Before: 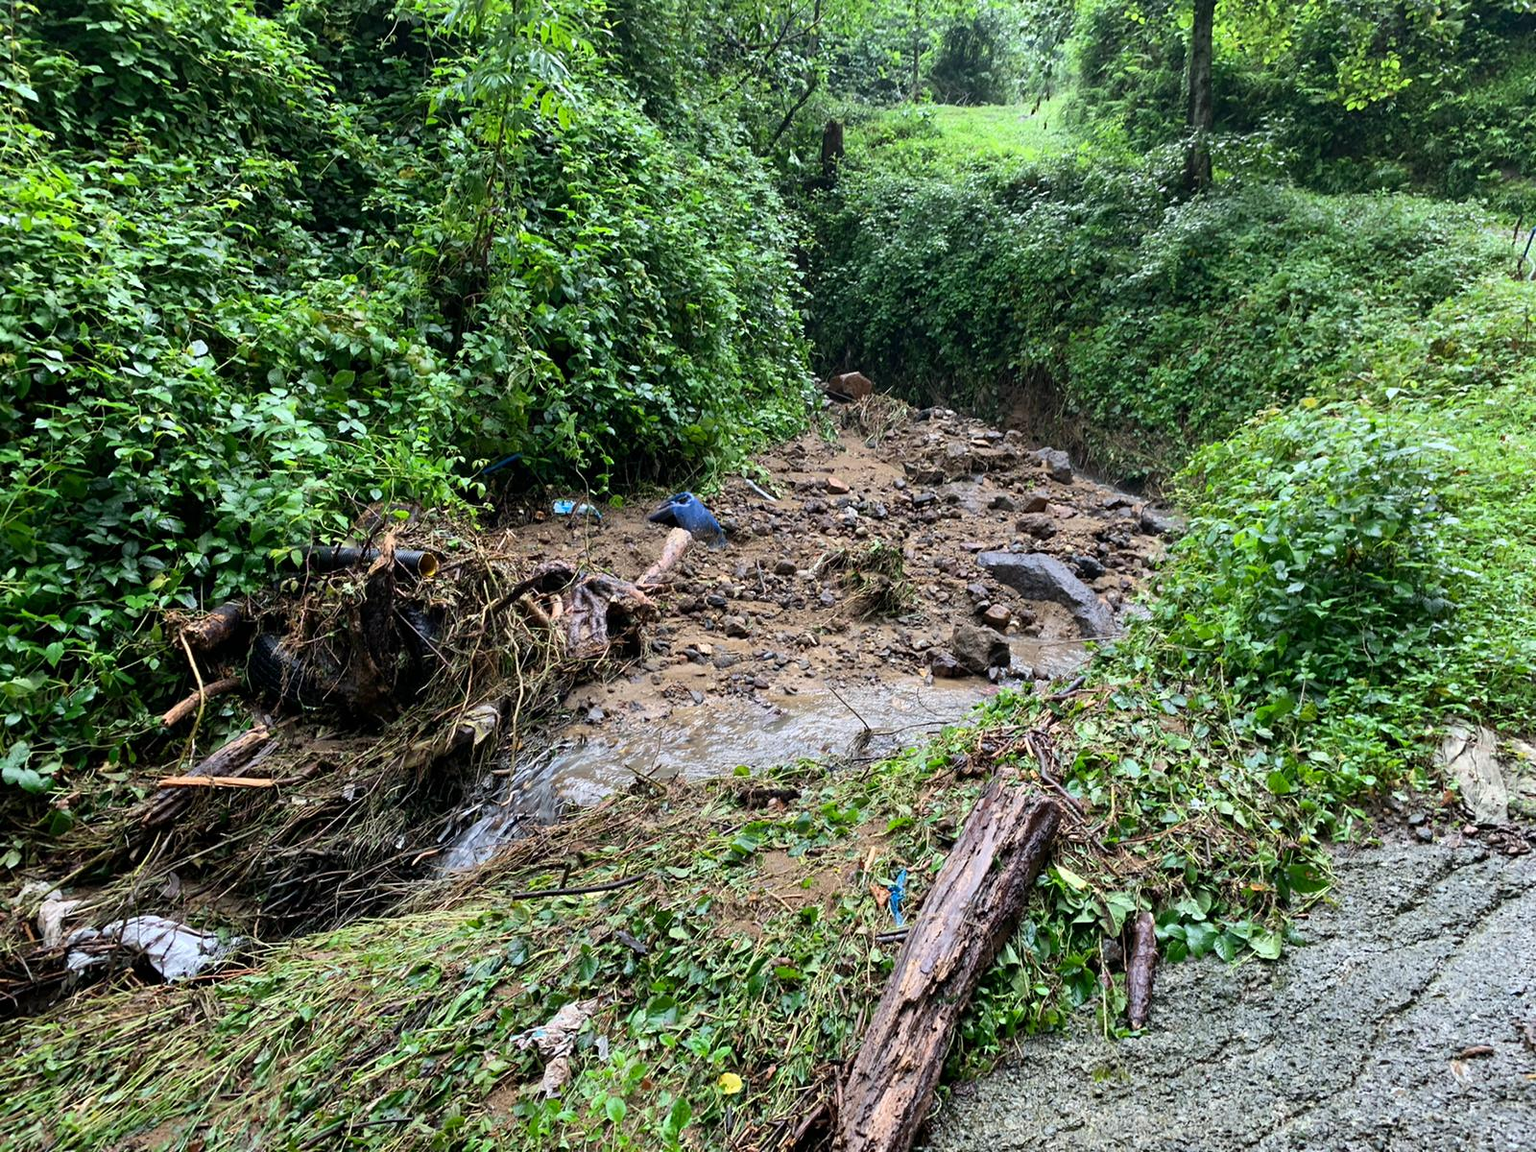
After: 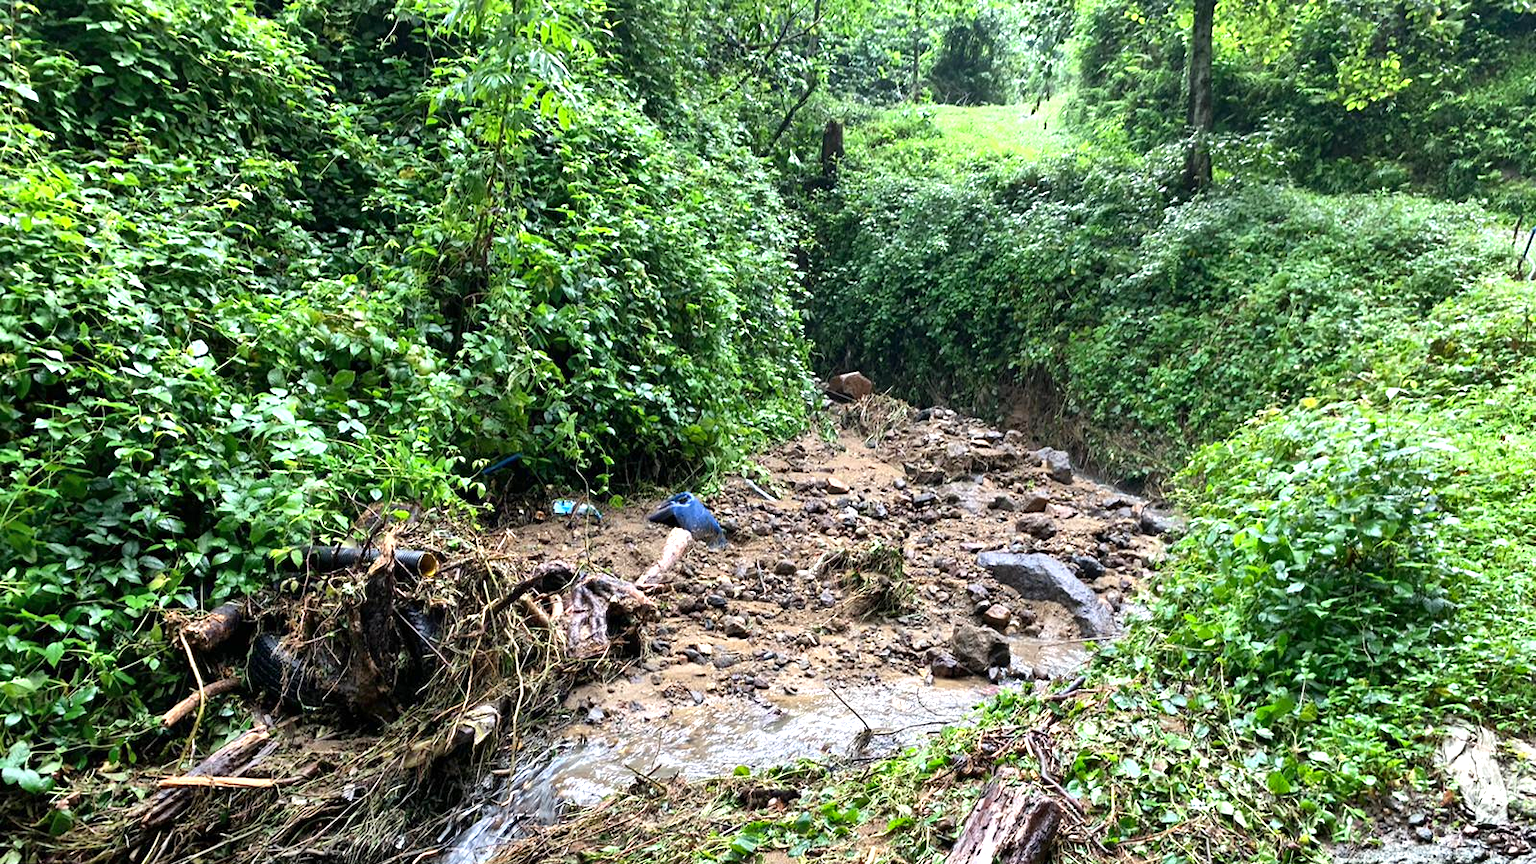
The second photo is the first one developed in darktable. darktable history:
shadows and highlights: shadows 53, soften with gaussian
crop: bottom 24.988%
exposure: exposure 0.661 EV, compensate highlight preservation false
levels: levels [0, 0.492, 0.984]
